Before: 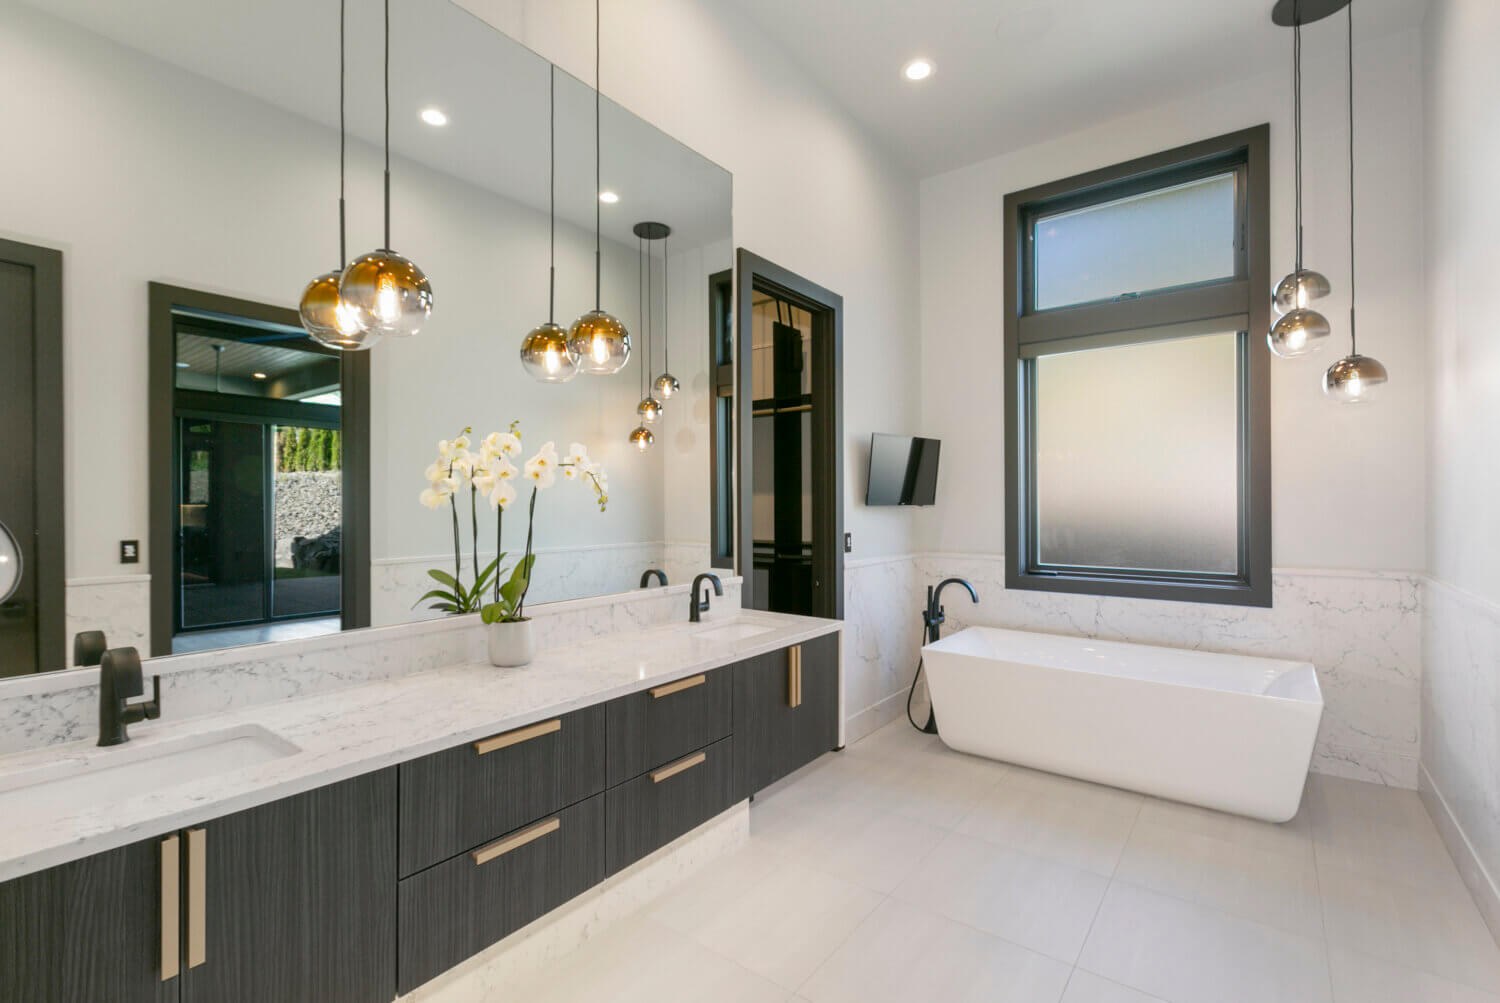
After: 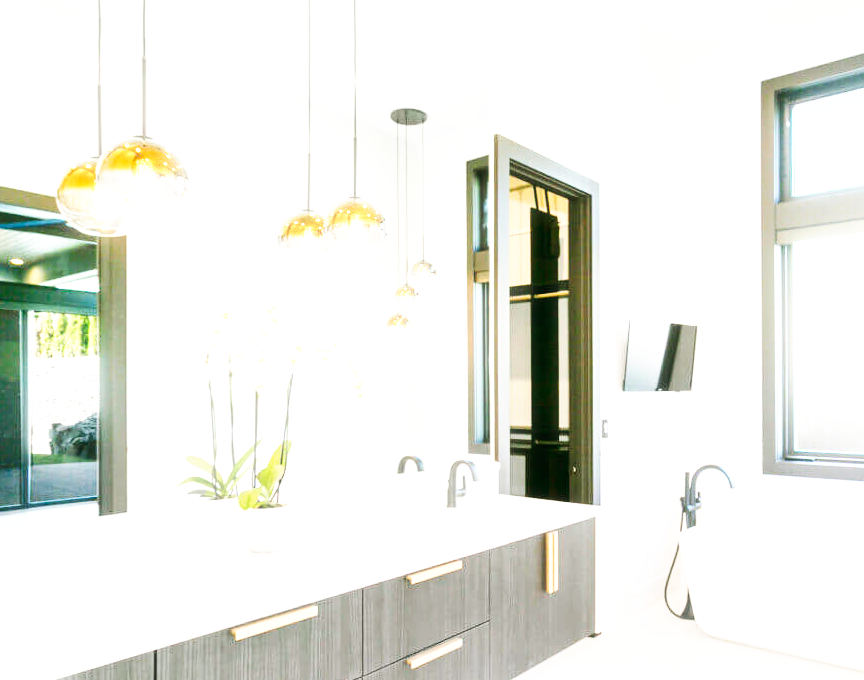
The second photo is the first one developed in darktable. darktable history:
base curve: curves: ch0 [(0, 0) (0.007, 0.004) (0.027, 0.03) (0.046, 0.07) (0.207, 0.54) (0.442, 0.872) (0.673, 0.972) (1, 1)], preserve colors none
crop: left 16.207%, top 11.424%, right 26.168%, bottom 20.684%
haze removal: strength -0.1, adaptive false
exposure: black level correction 0, exposure 1.504 EV, compensate exposure bias true, compensate highlight preservation false
